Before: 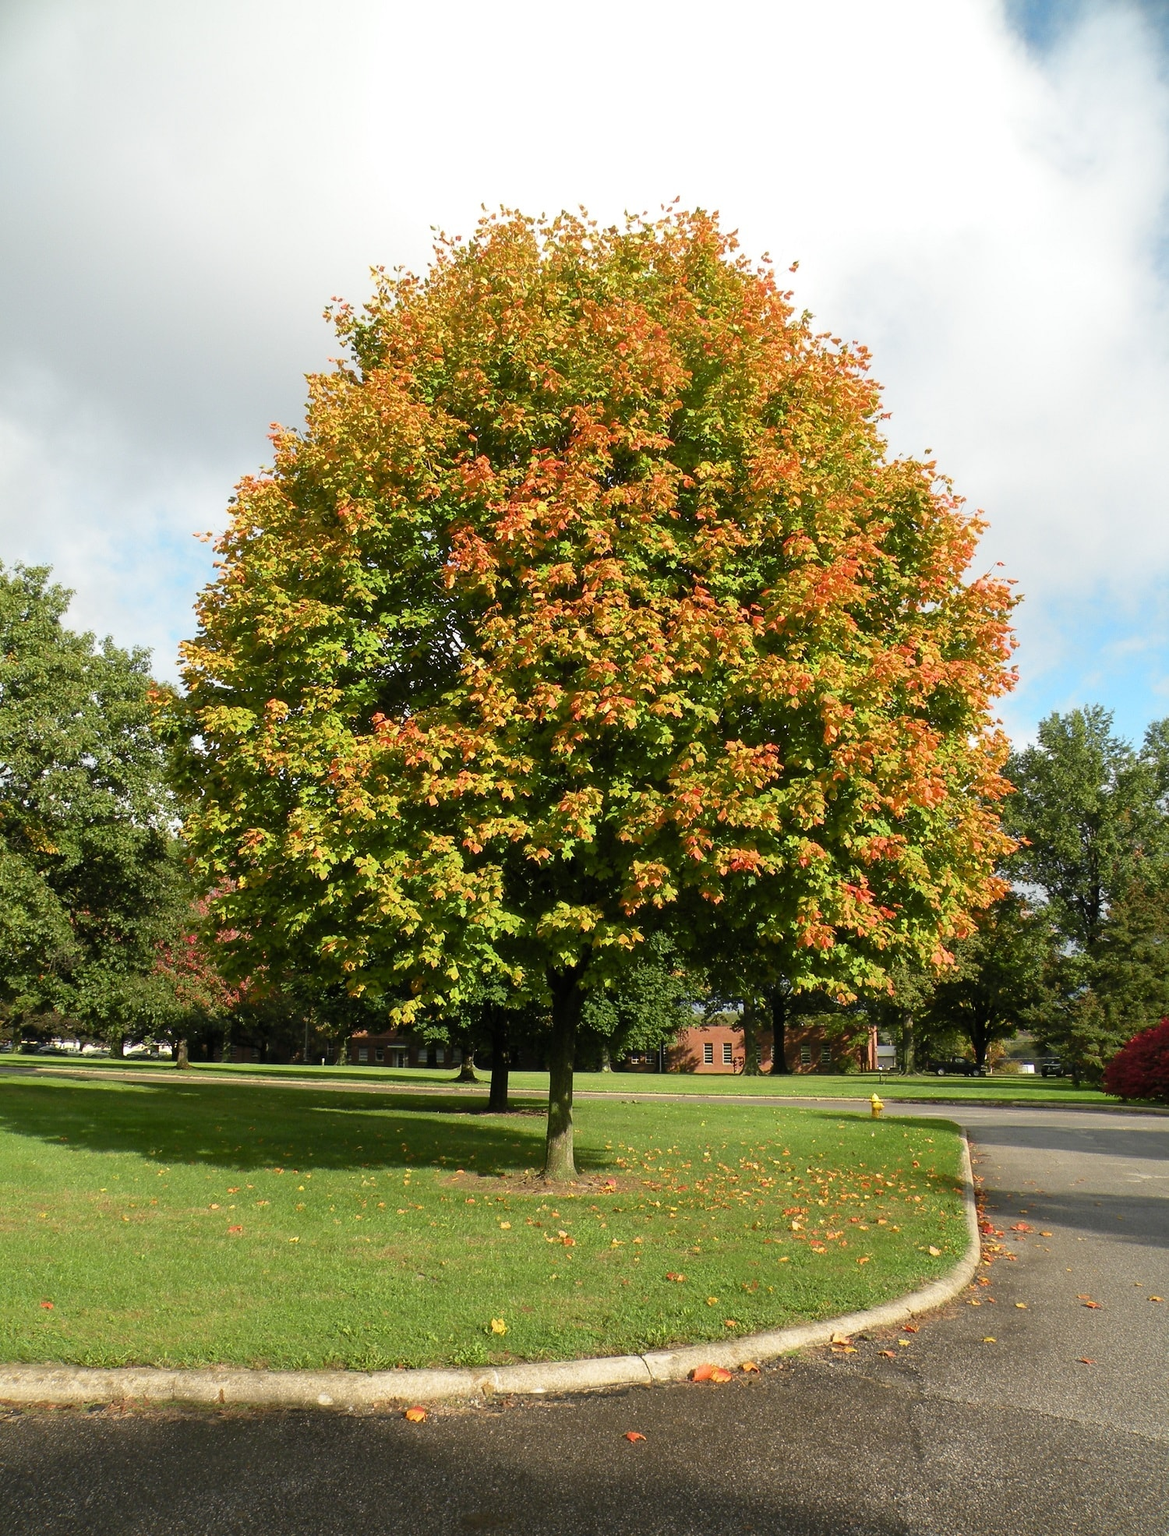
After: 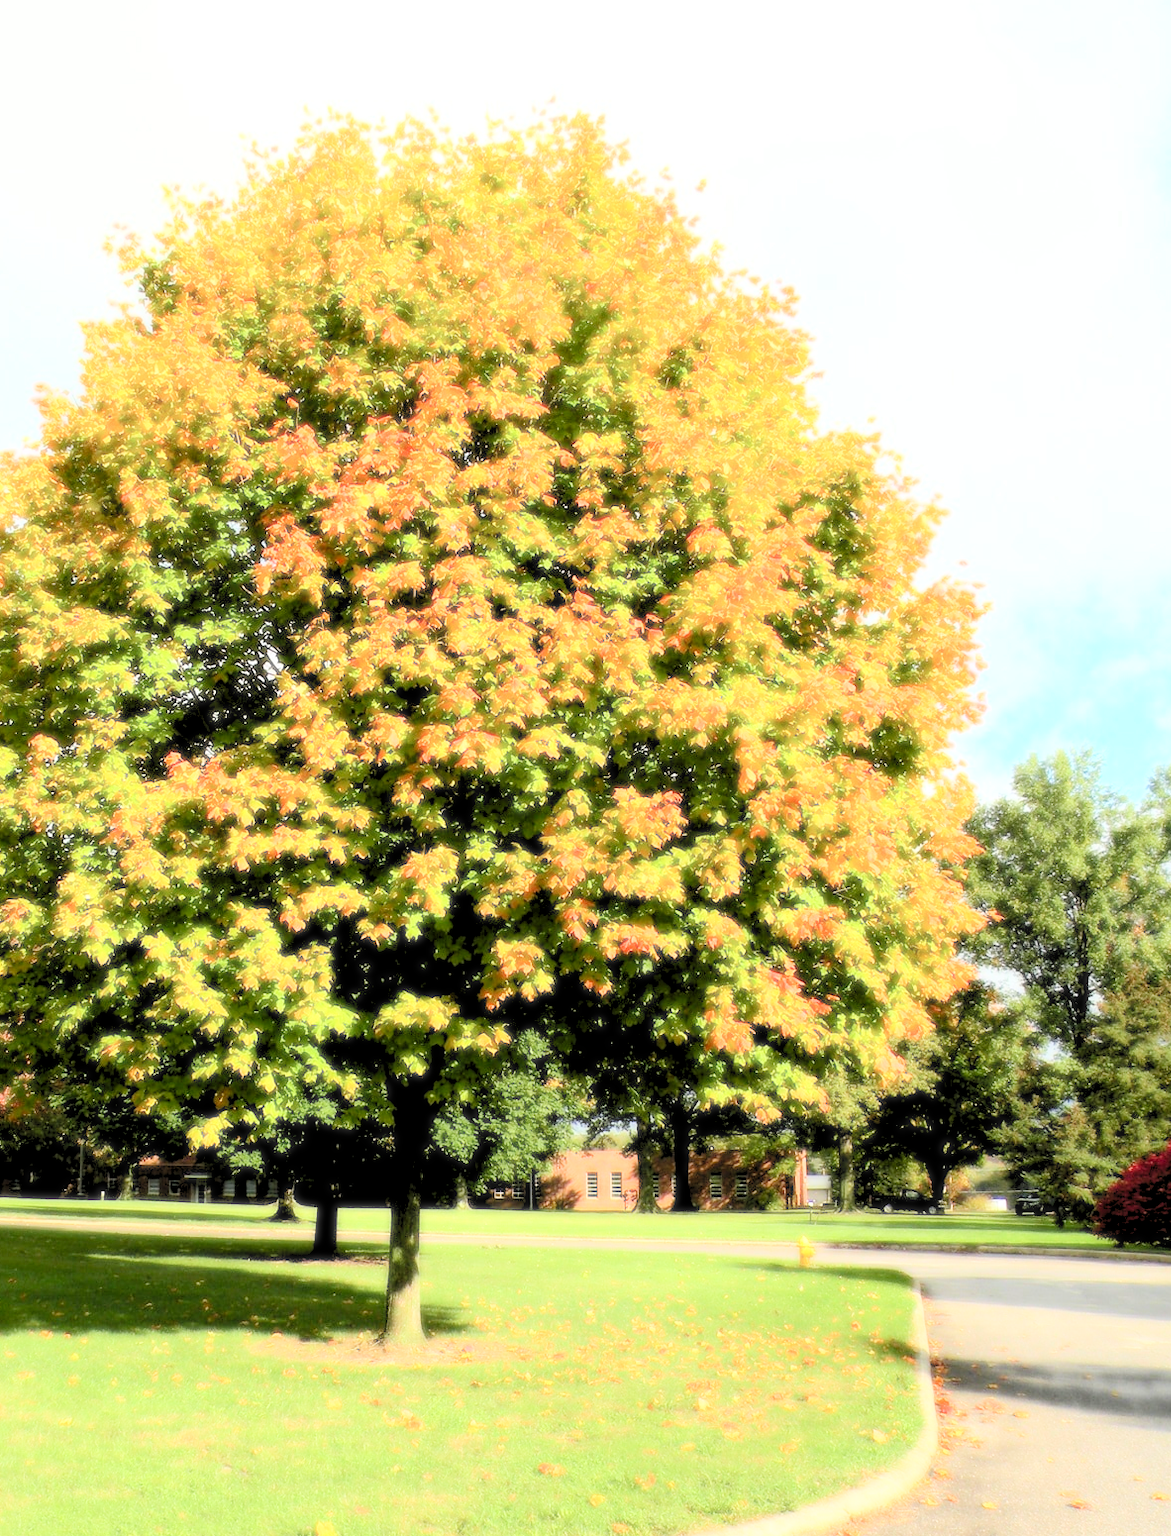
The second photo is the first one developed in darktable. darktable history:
crop and rotate: left 20.74%, top 7.912%, right 0.375%, bottom 13.378%
bloom: size 0%, threshold 54.82%, strength 8.31%
levels: levels [0.093, 0.434, 0.988]
